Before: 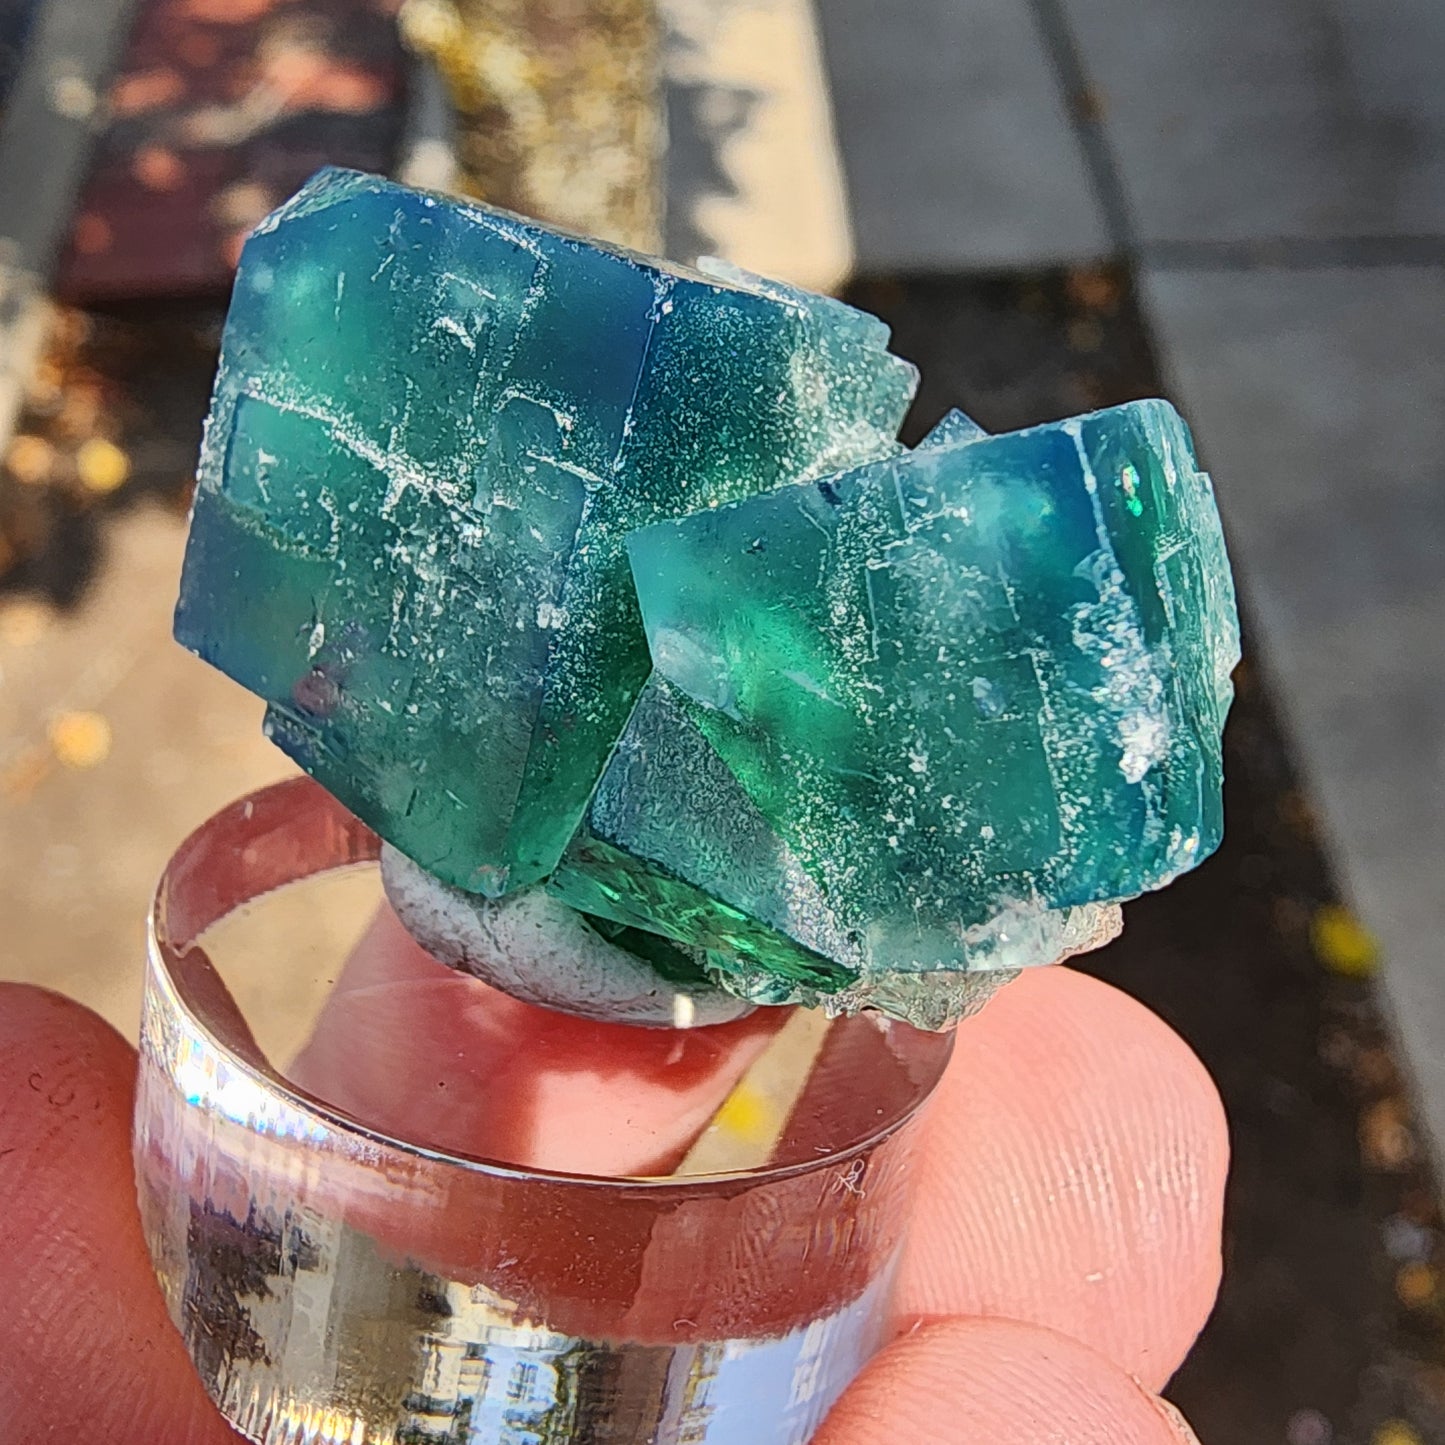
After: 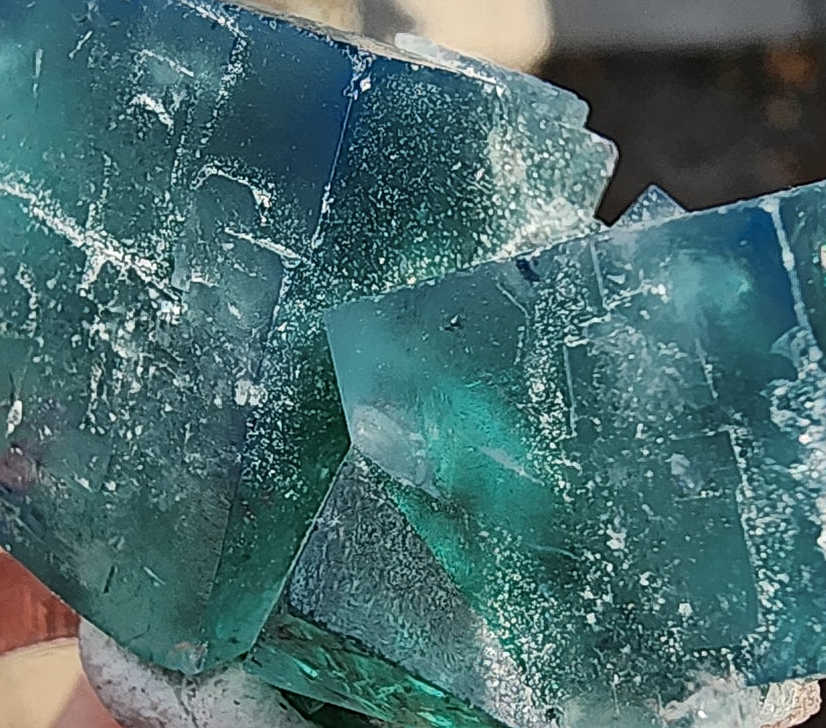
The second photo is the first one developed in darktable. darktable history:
sharpen: on, module defaults
color zones: curves: ch0 [(0, 0.5) (0.125, 0.4) (0.25, 0.5) (0.375, 0.4) (0.5, 0.4) (0.625, 0.35) (0.75, 0.35) (0.875, 0.5)]; ch1 [(0, 0.35) (0.125, 0.45) (0.25, 0.35) (0.375, 0.35) (0.5, 0.35) (0.625, 0.35) (0.75, 0.45) (0.875, 0.35)]; ch2 [(0, 0.6) (0.125, 0.5) (0.25, 0.5) (0.375, 0.6) (0.5, 0.6) (0.625, 0.5) (0.75, 0.5) (0.875, 0.5)]
crop: left 20.932%, top 15.471%, right 21.848%, bottom 34.081%
